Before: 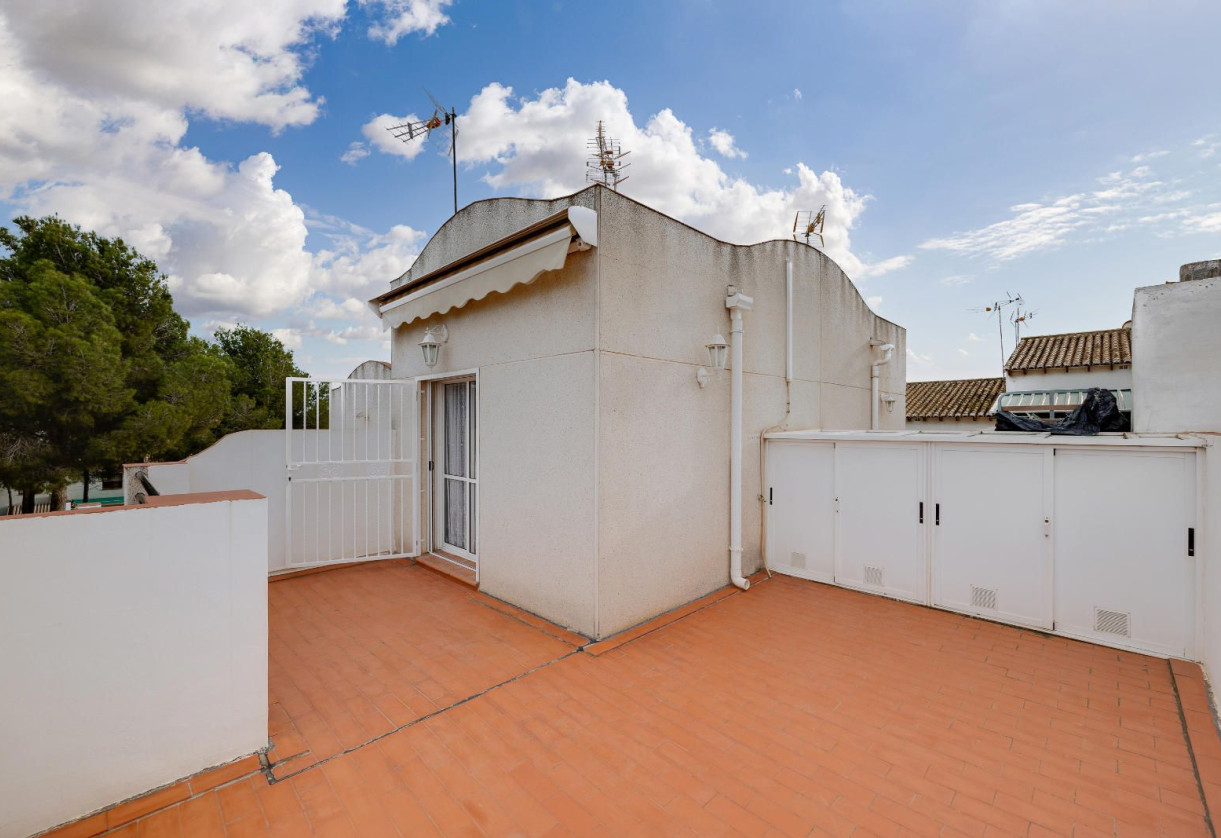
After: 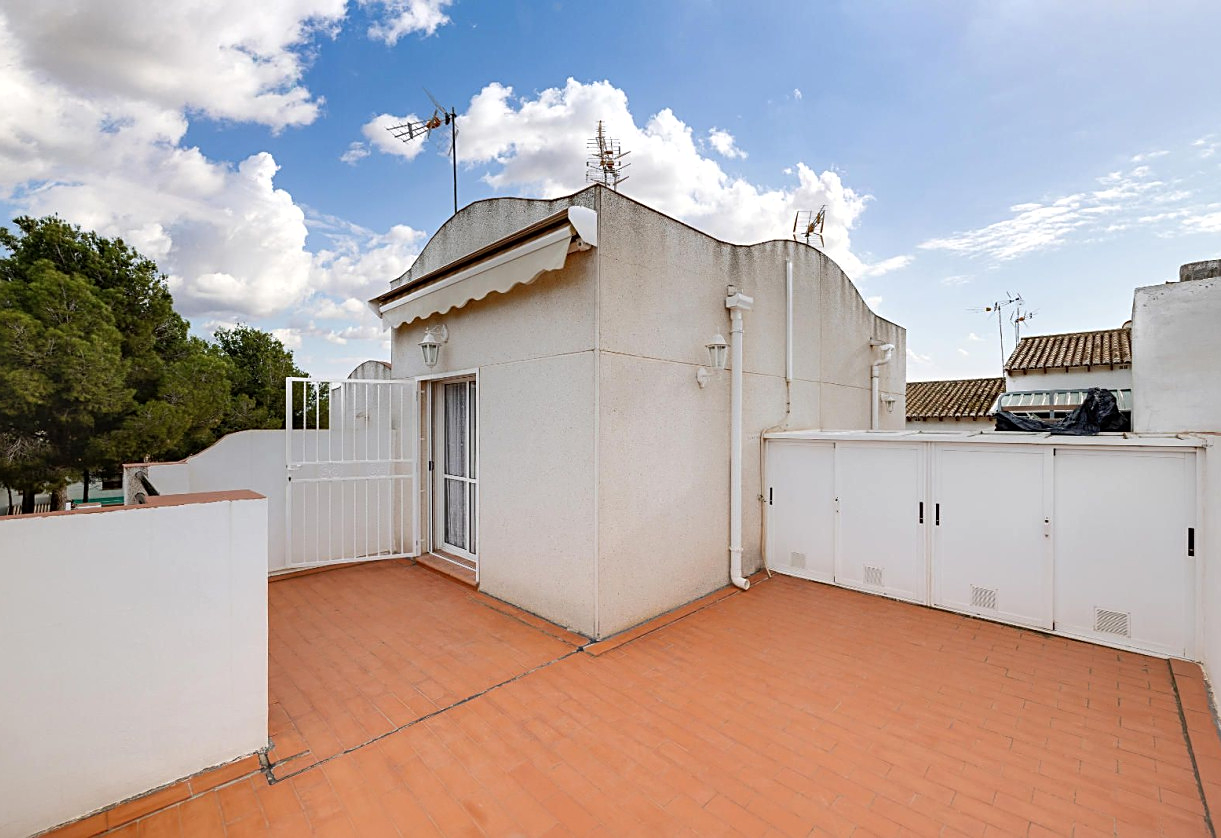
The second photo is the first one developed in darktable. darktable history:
shadows and highlights: radius 46.47, white point adjustment 6.74, compress 79.35%, soften with gaussian
tone equalizer: on, module defaults
sharpen: on, module defaults
